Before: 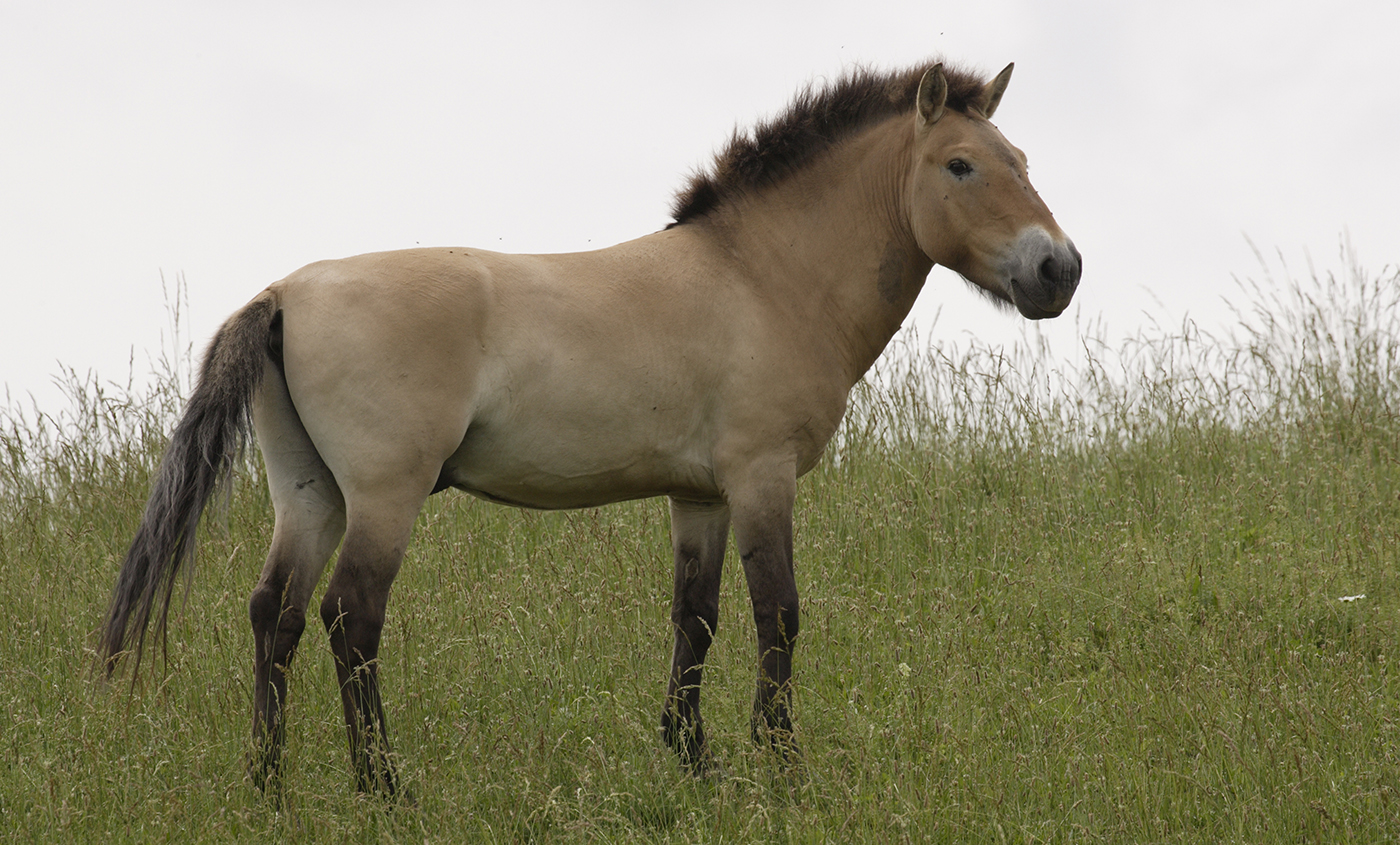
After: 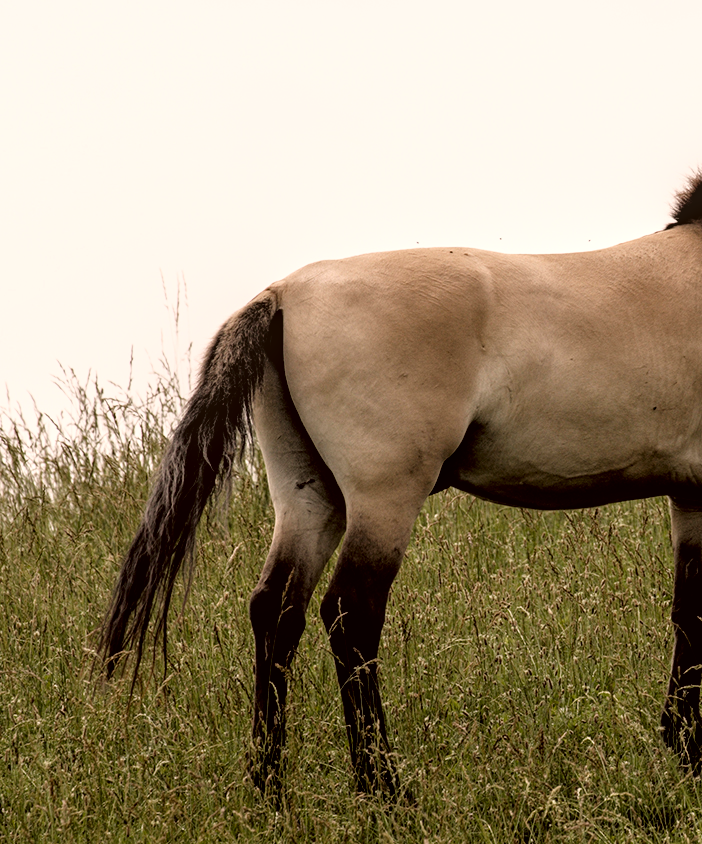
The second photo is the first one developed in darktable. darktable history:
local contrast: on, module defaults
filmic rgb: black relative exposure -3.54 EV, white relative exposure 2.28 EV, threshold 3.02 EV, hardness 3.41, enable highlight reconstruction true
color correction: highlights a* 6.58, highlights b* 7.98, shadows a* 5.45, shadows b* 7.08, saturation 0.916
crop and rotate: left 0.017%, top 0%, right 49.774%
